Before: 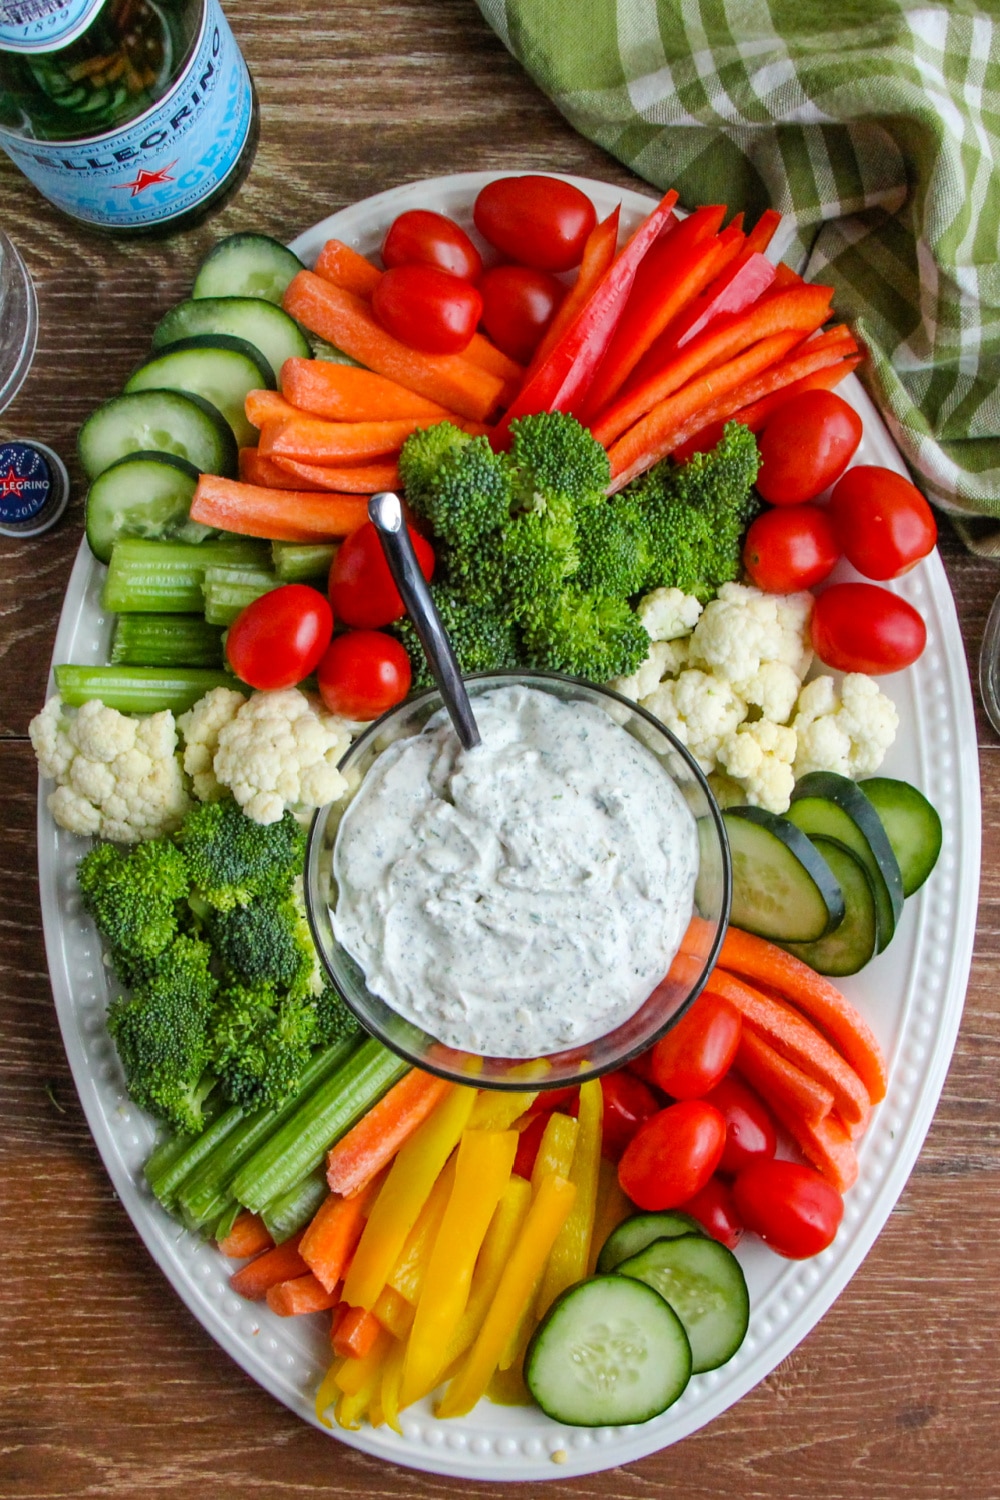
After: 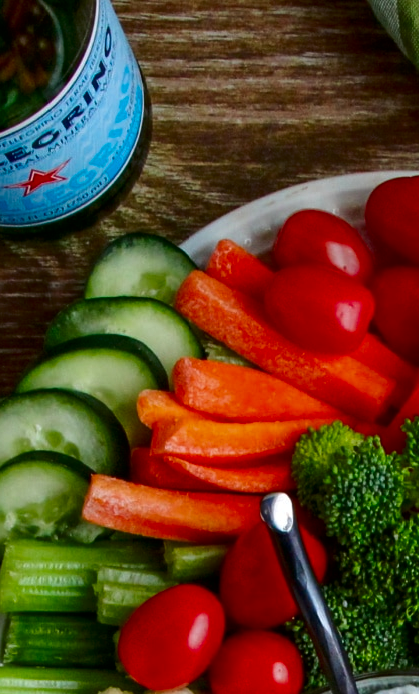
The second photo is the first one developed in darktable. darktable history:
crop and rotate: left 10.817%, top 0.062%, right 47.194%, bottom 53.626%
contrast brightness saturation: contrast 0.1, brightness -0.26, saturation 0.14
